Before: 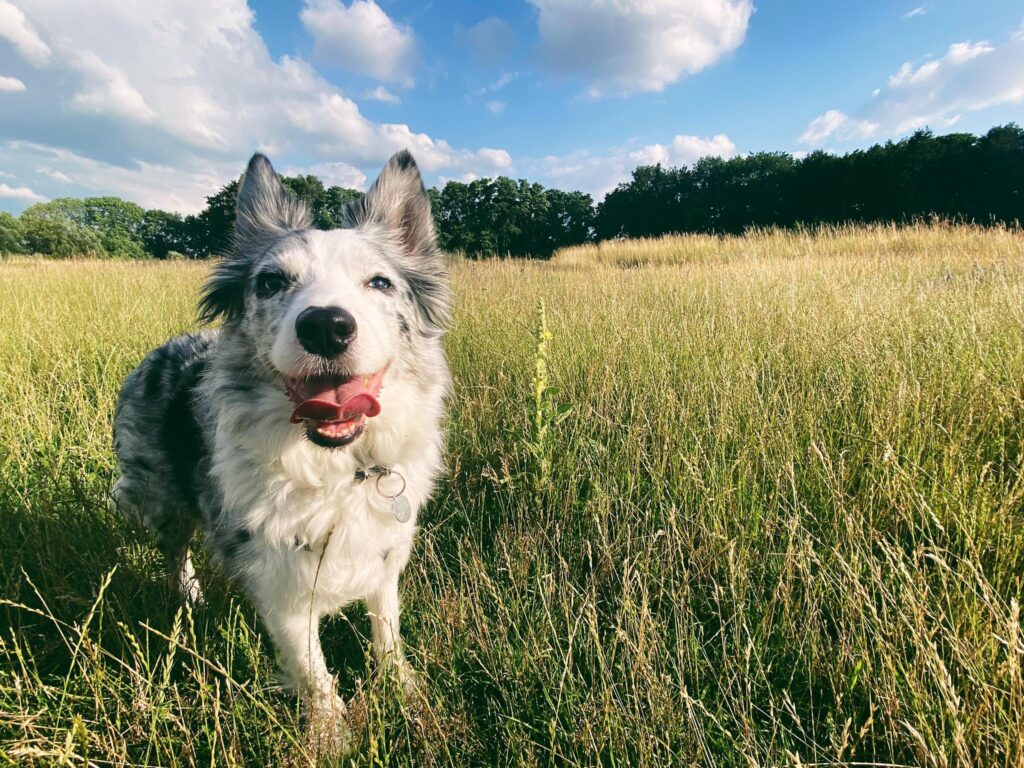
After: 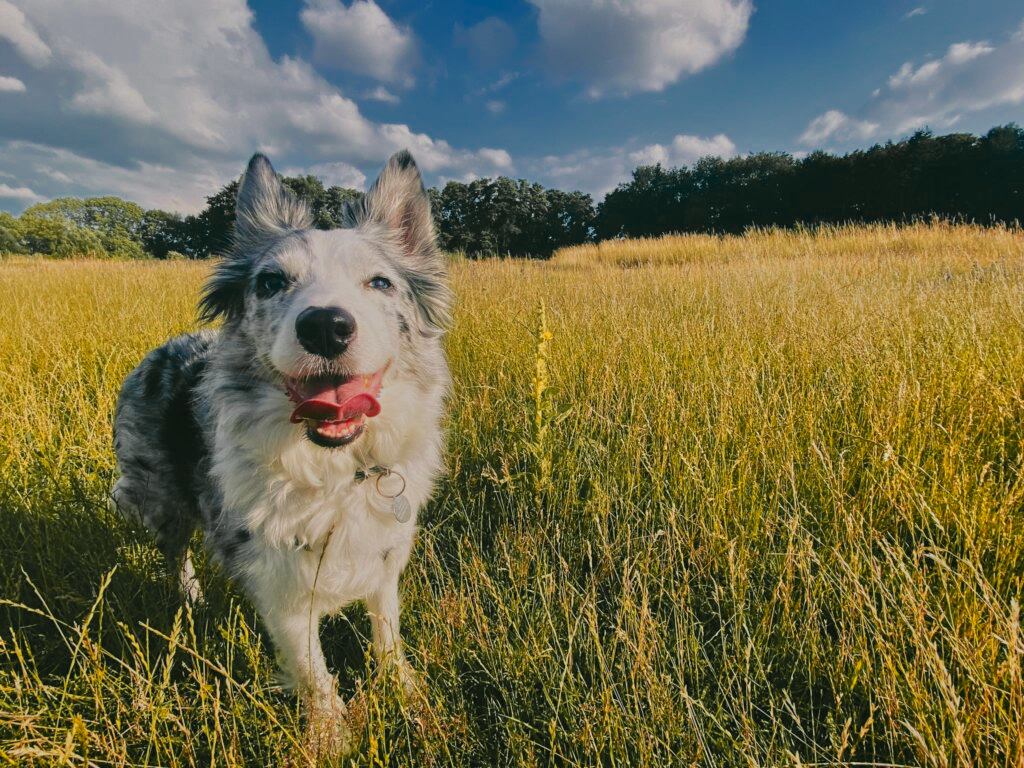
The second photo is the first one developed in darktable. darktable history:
tone equalizer: -8 EV -0.002 EV, -7 EV 0.005 EV, -6 EV -0.008 EV, -5 EV 0.007 EV, -4 EV -0.042 EV, -3 EV -0.233 EV, -2 EV -0.662 EV, -1 EV -0.983 EV, +0 EV -0.969 EV, smoothing diameter 2%, edges refinement/feathering 20, mask exposure compensation -1.57 EV, filter diffusion 5
color zones: curves: ch0 [(0, 0.499) (0.143, 0.5) (0.286, 0.5) (0.429, 0.476) (0.571, 0.284) (0.714, 0.243) (0.857, 0.449) (1, 0.499)]; ch1 [(0, 0.532) (0.143, 0.645) (0.286, 0.696) (0.429, 0.211) (0.571, 0.504) (0.714, 0.493) (0.857, 0.495) (1, 0.532)]; ch2 [(0, 0.5) (0.143, 0.5) (0.286, 0.427) (0.429, 0.324) (0.571, 0.5) (0.714, 0.5) (0.857, 0.5) (1, 0.5)]
